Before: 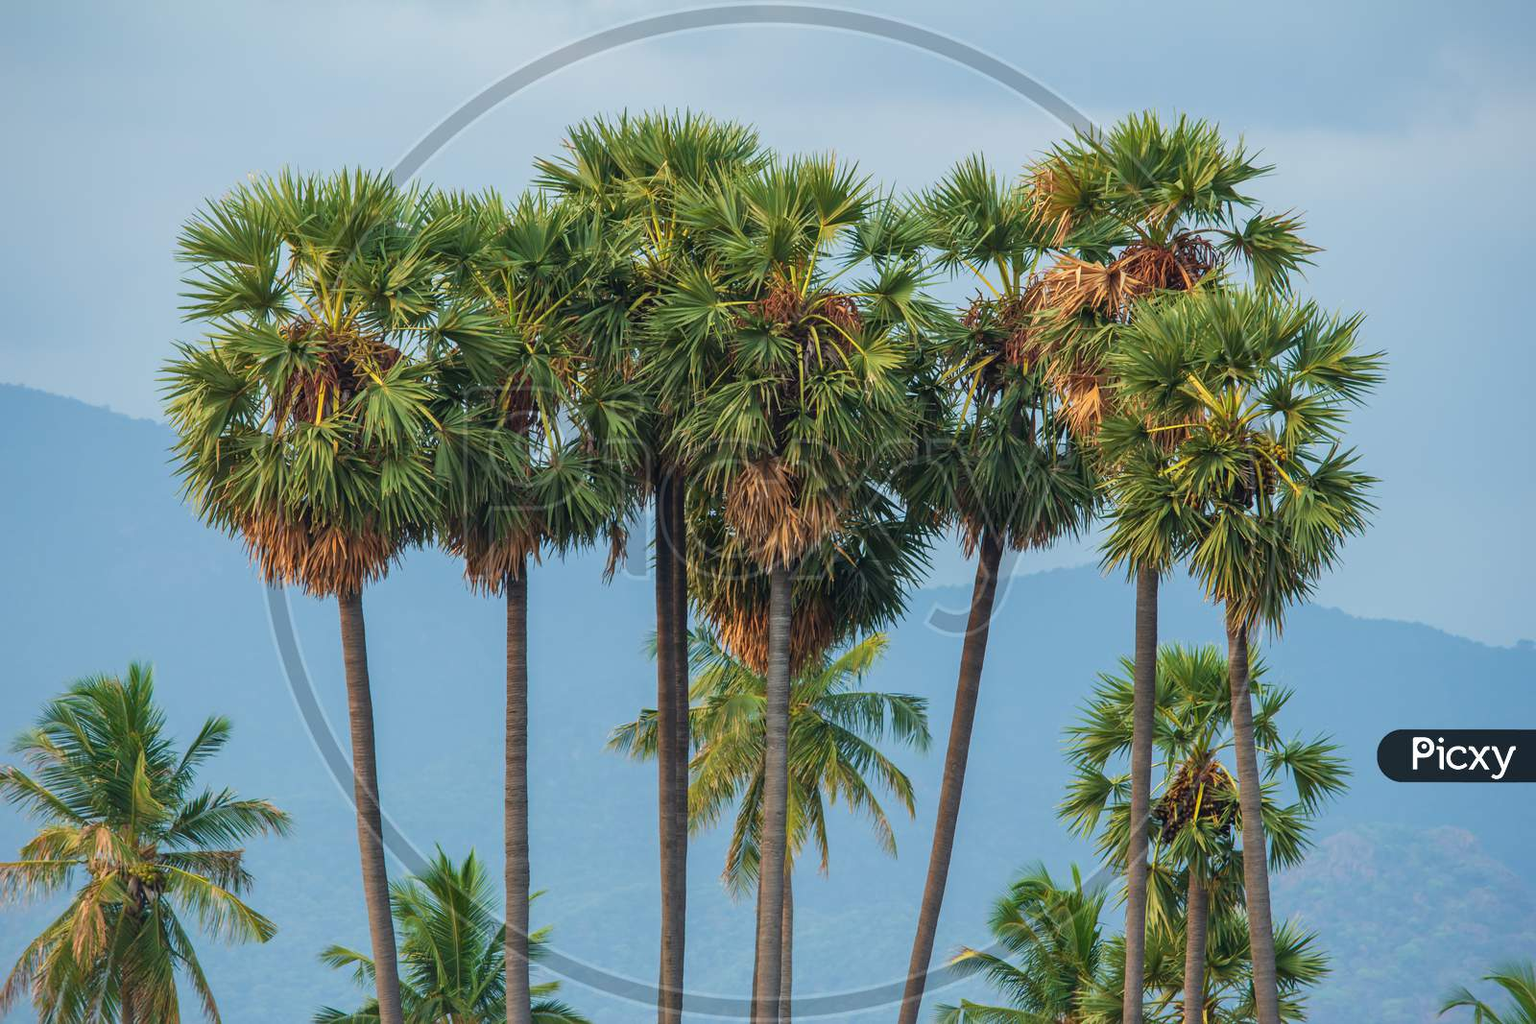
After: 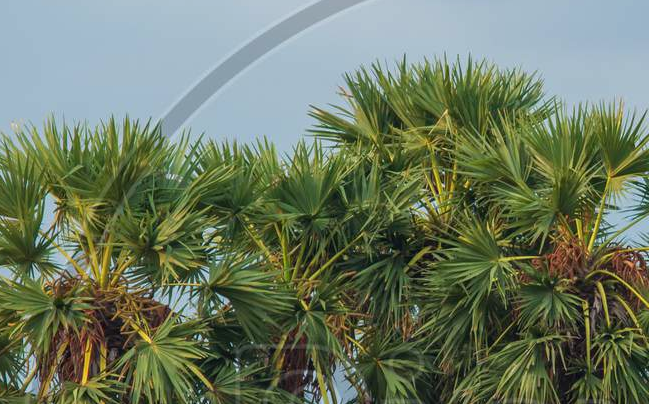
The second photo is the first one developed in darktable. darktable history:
base curve: curves: ch0 [(0, 0) (0.74, 0.67) (1, 1)]
crop: left 15.452%, top 5.459%, right 43.956%, bottom 56.62%
